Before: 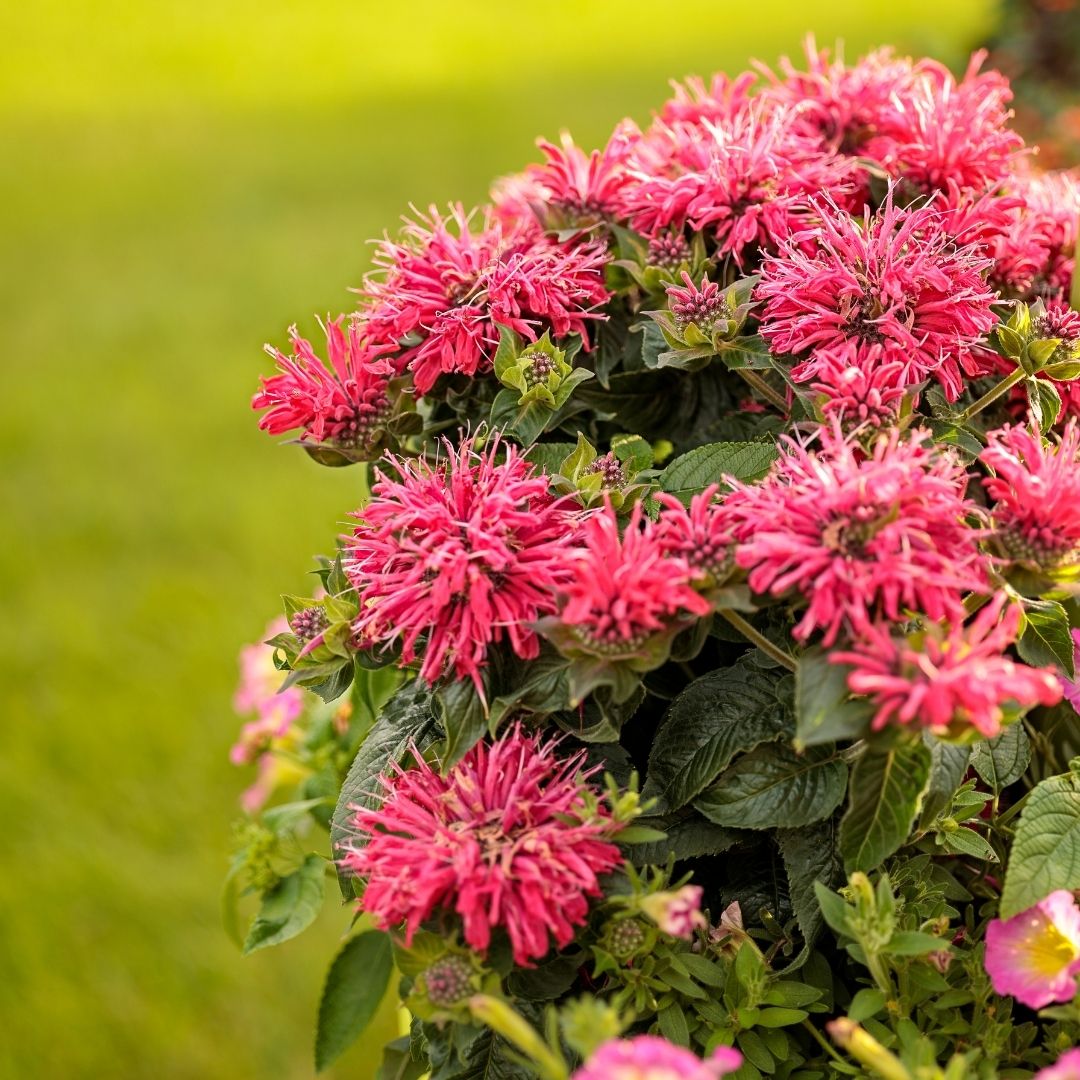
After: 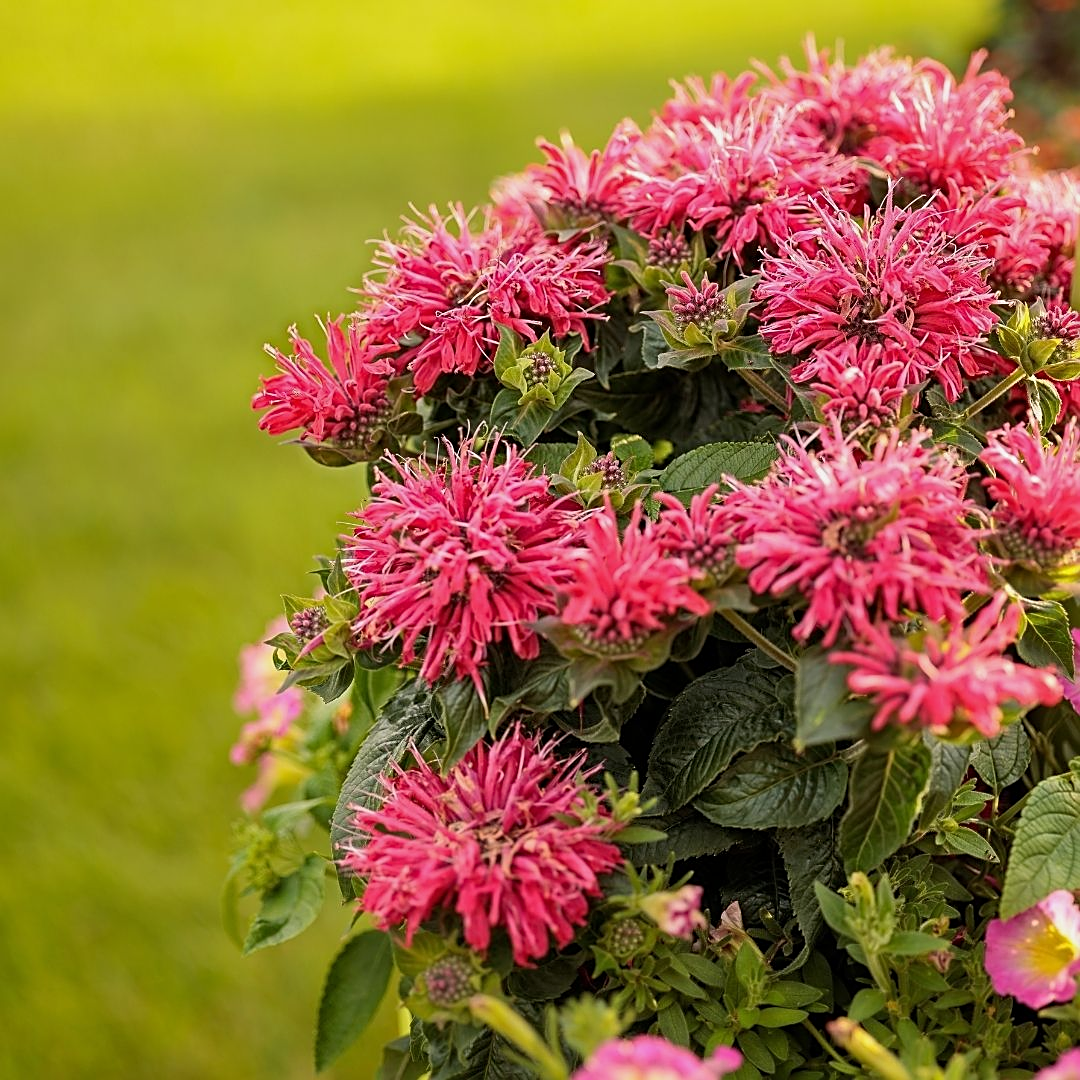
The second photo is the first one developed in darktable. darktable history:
exposure: exposure -0.176 EV, compensate highlight preservation false
sharpen: on, module defaults
